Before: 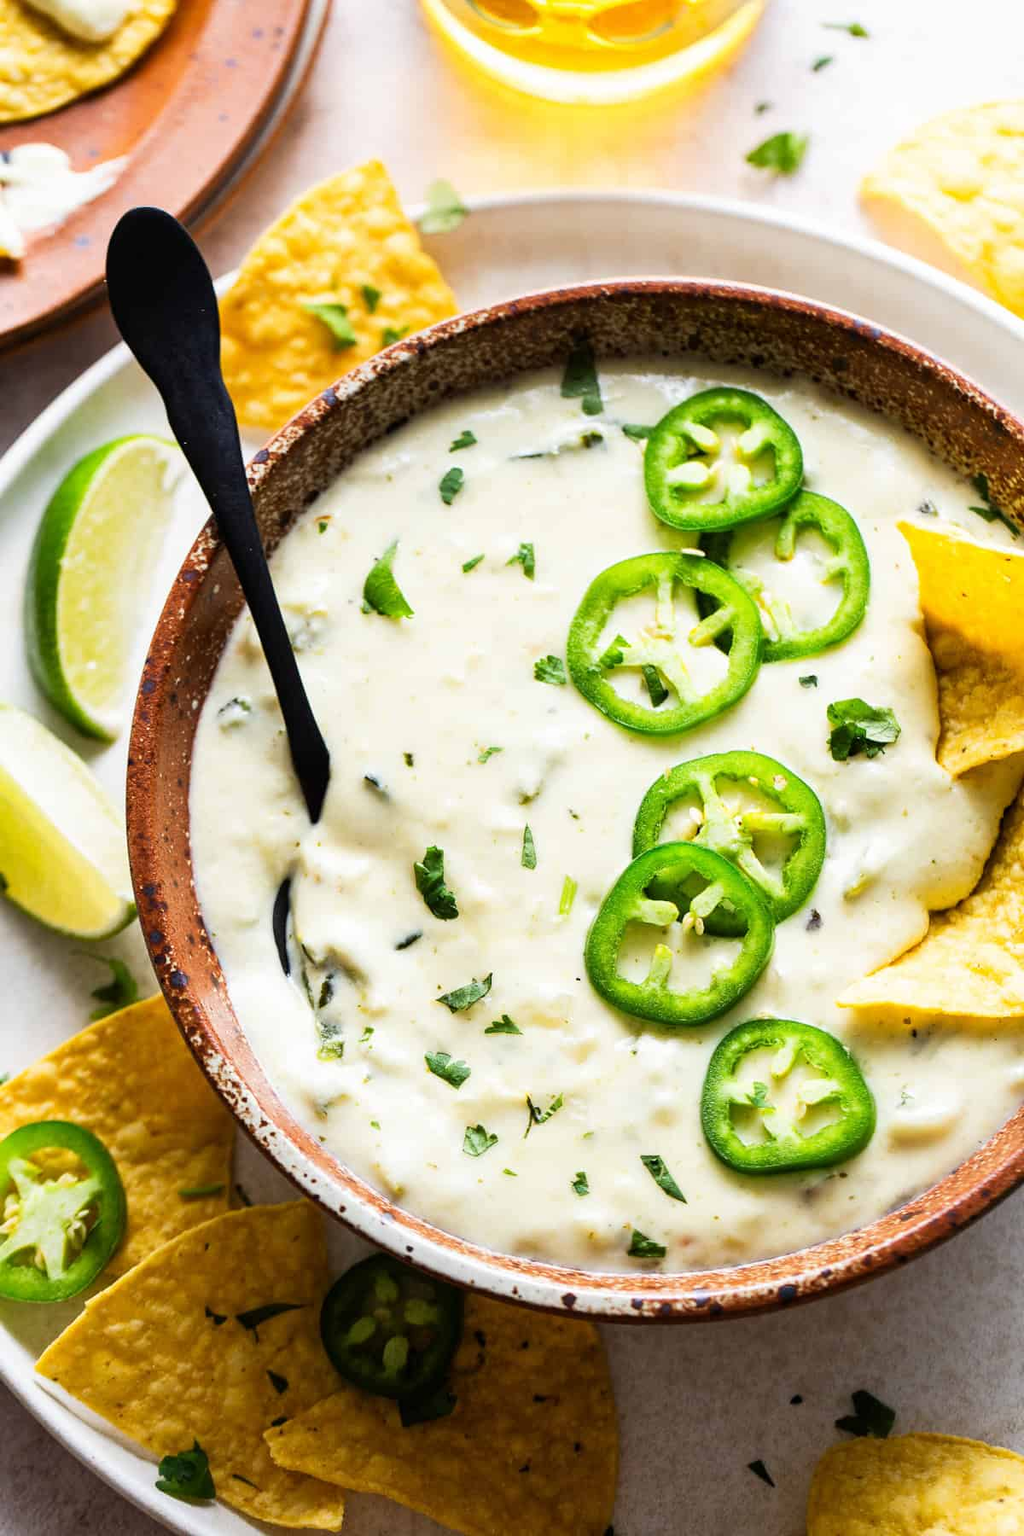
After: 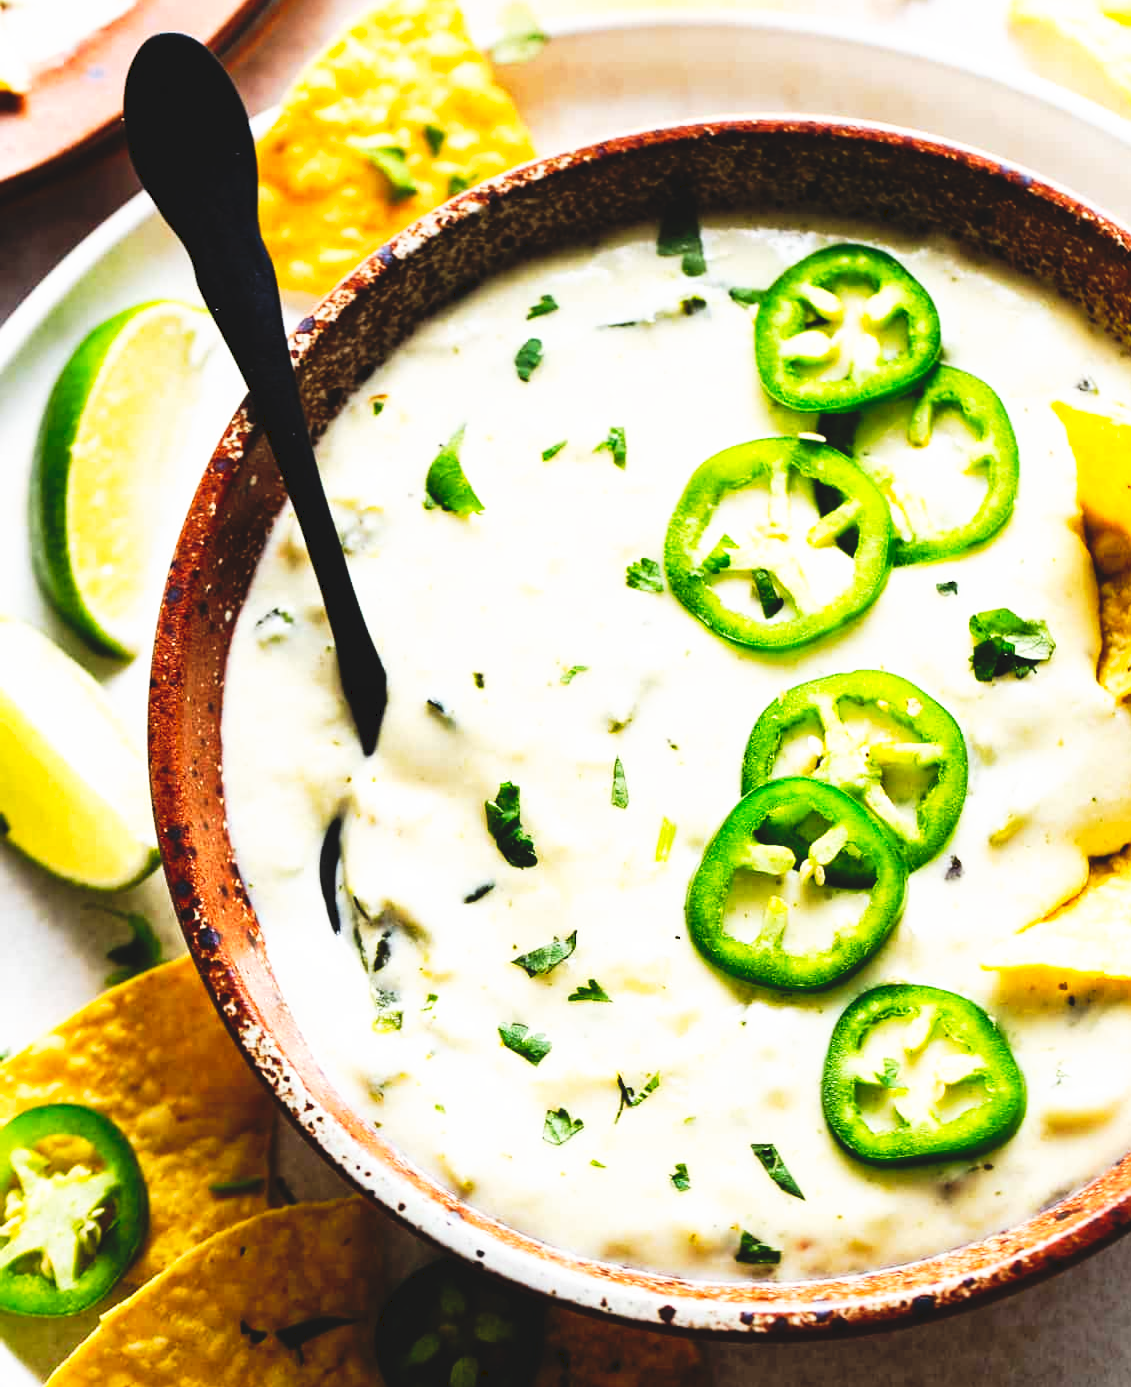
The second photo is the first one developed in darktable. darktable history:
rgb levels: preserve colors max RGB
tone curve: curves: ch0 [(0, 0) (0.003, 0.082) (0.011, 0.082) (0.025, 0.088) (0.044, 0.088) (0.069, 0.093) (0.1, 0.101) (0.136, 0.109) (0.177, 0.129) (0.224, 0.155) (0.277, 0.214) (0.335, 0.289) (0.399, 0.378) (0.468, 0.476) (0.543, 0.589) (0.623, 0.713) (0.709, 0.826) (0.801, 0.908) (0.898, 0.98) (1, 1)], preserve colors none
crop and rotate: angle 0.03°, top 11.643%, right 5.651%, bottom 11.189%
